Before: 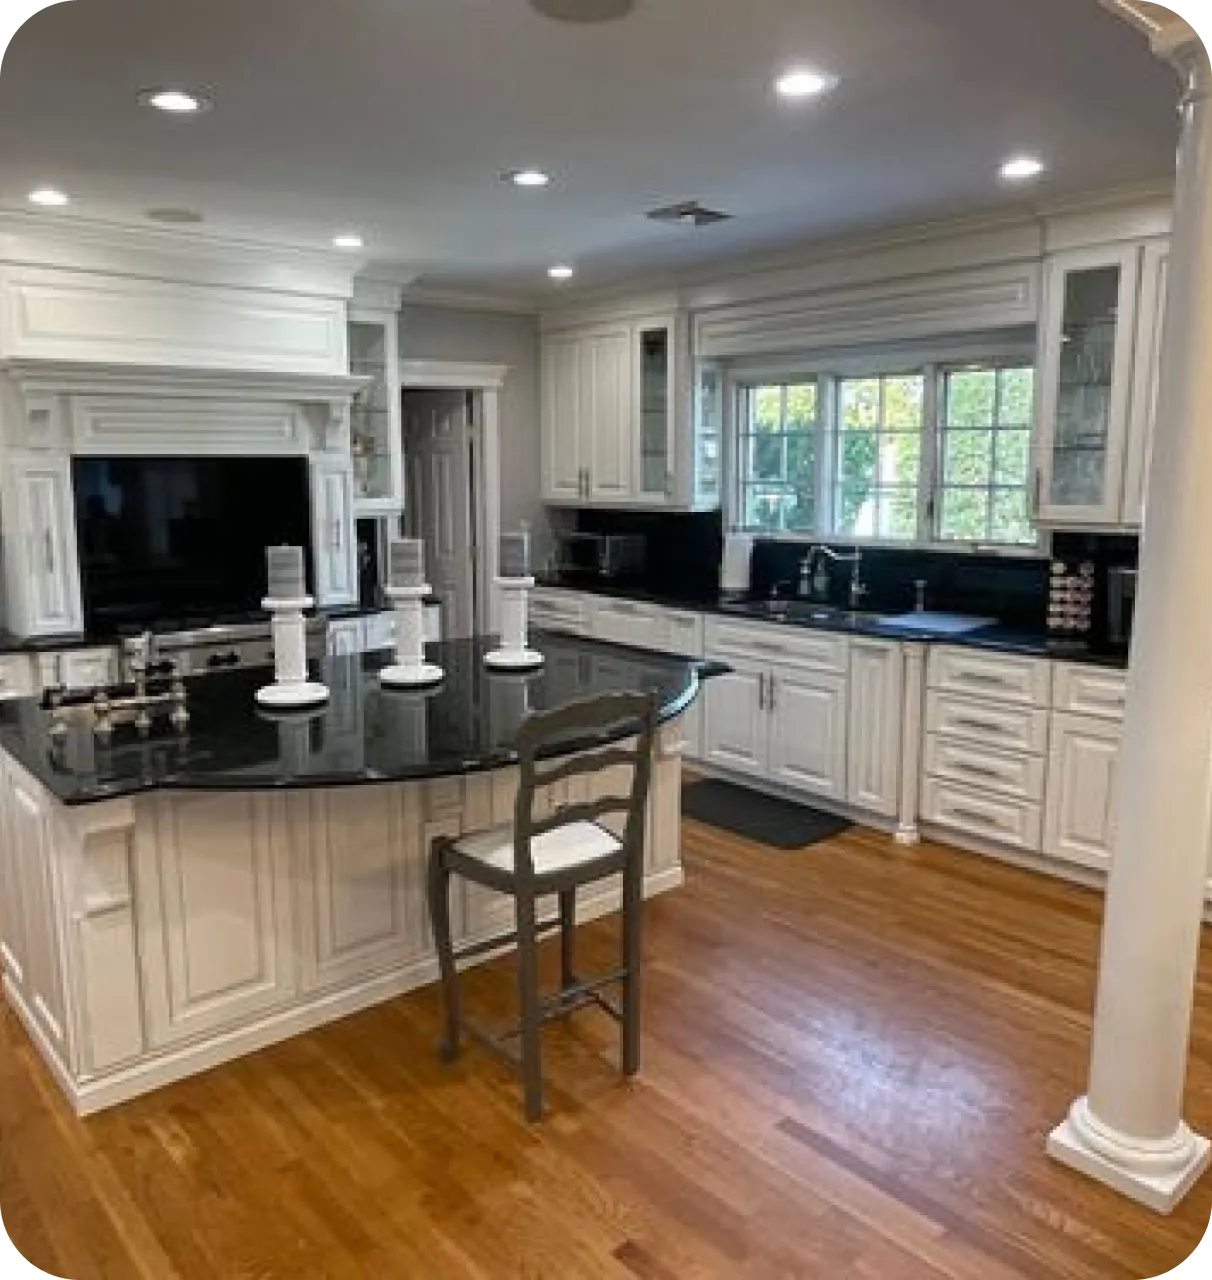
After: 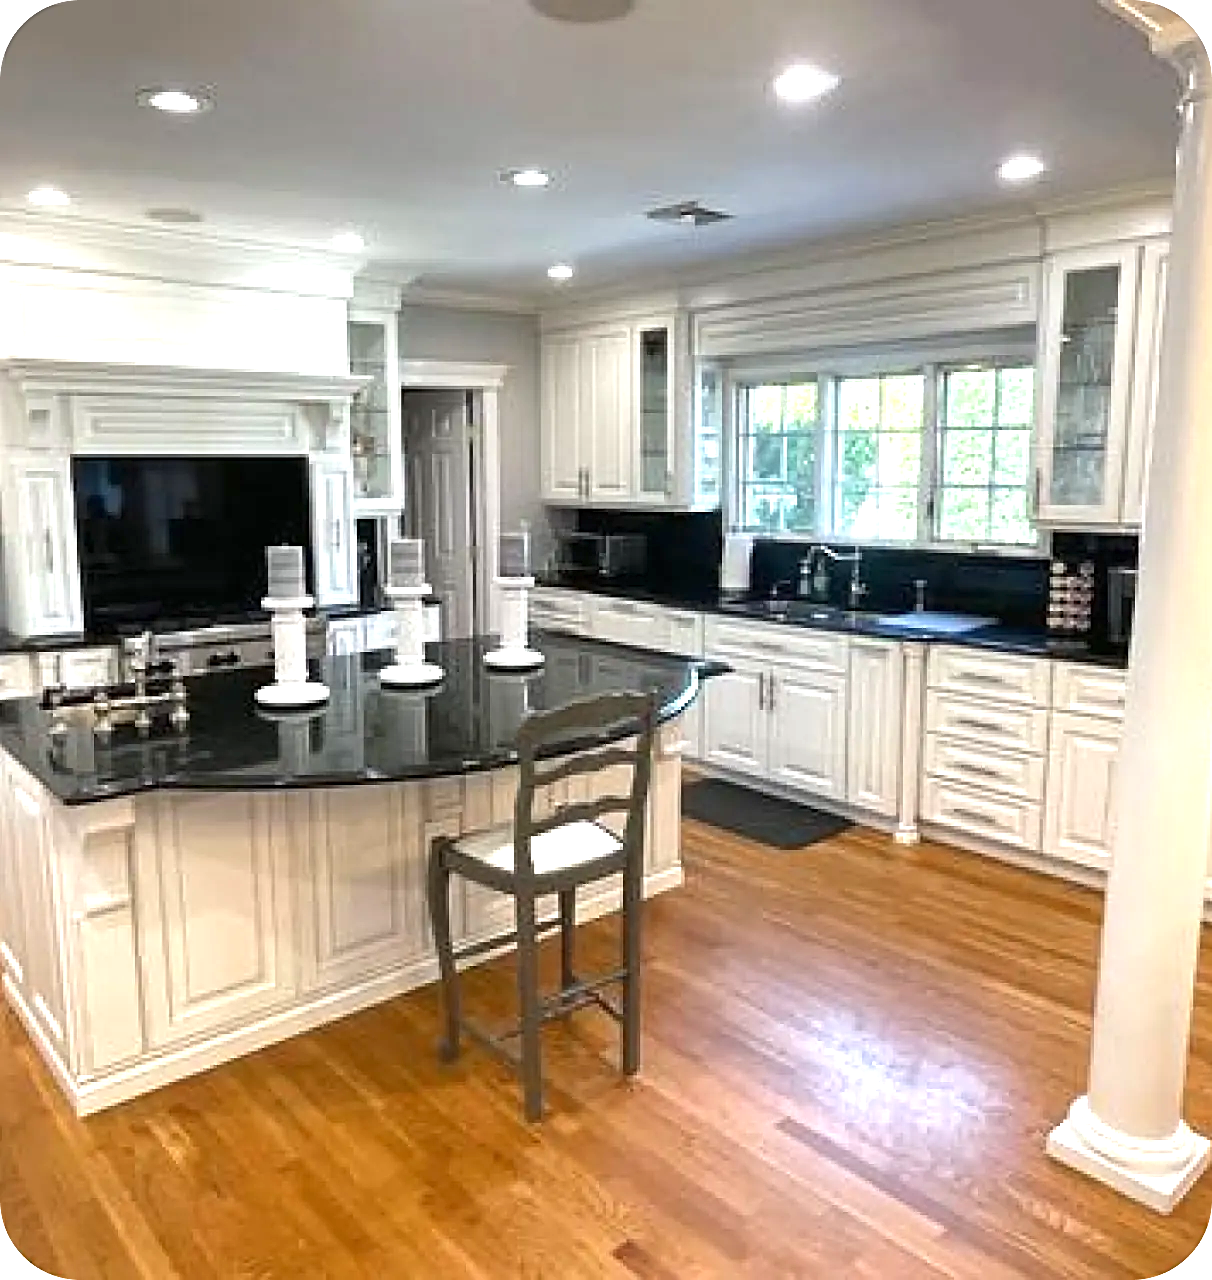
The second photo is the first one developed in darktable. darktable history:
exposure: black level correction 0, exposure 1.001 EV, compensate exposure bias true, compensate highlight preservation false
sharpen: on, module defaults
